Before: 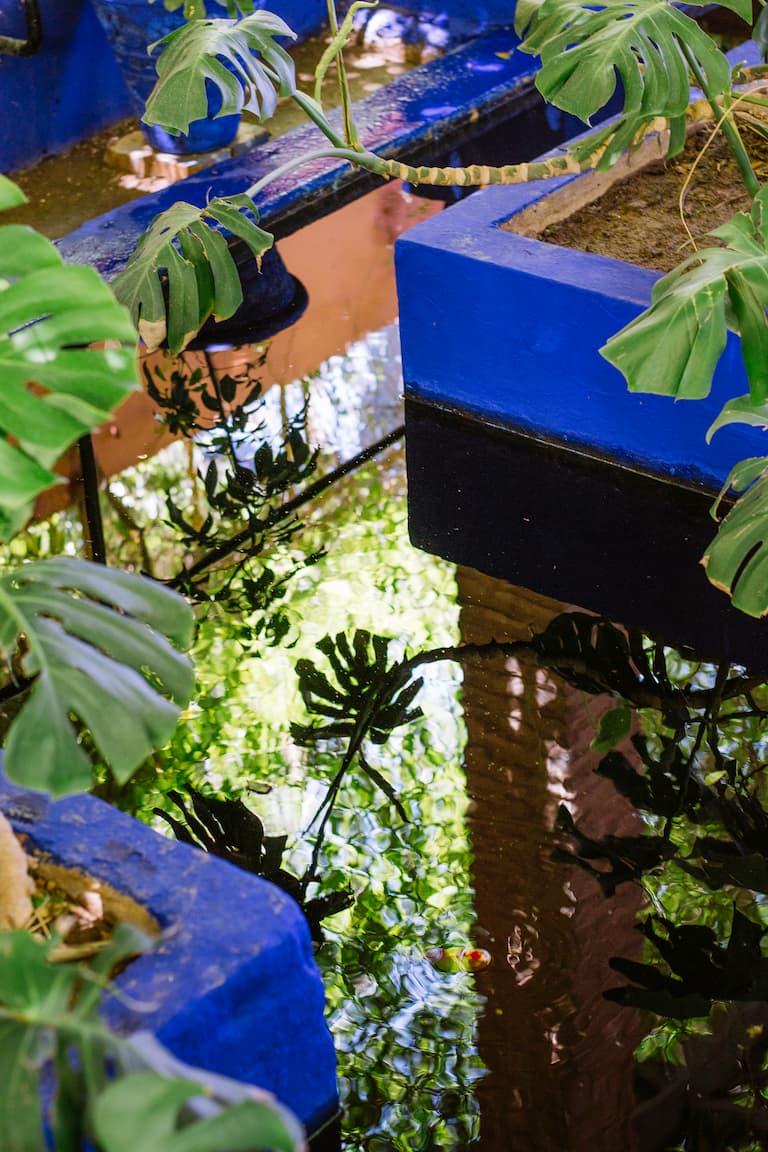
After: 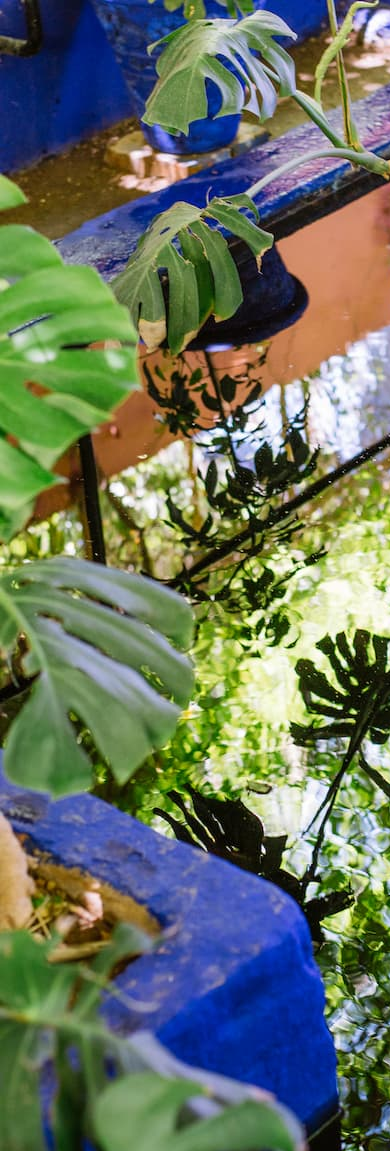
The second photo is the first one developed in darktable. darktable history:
exposure: exposure -0.002 EV, compensate highlight preservation false
crop and rotate: left 0.044%, right 49.058%
